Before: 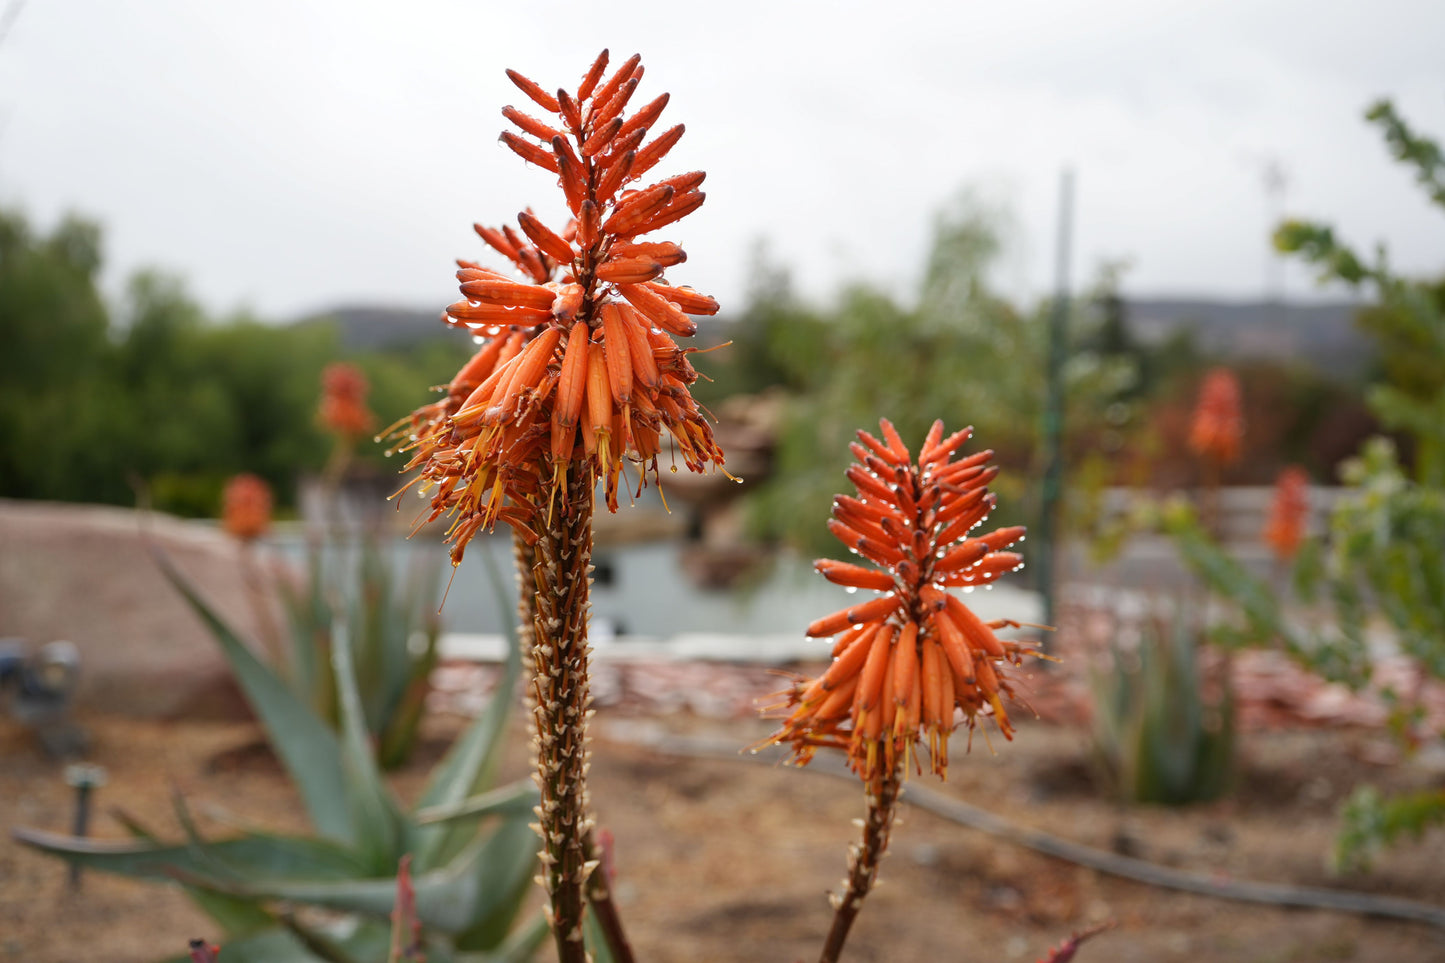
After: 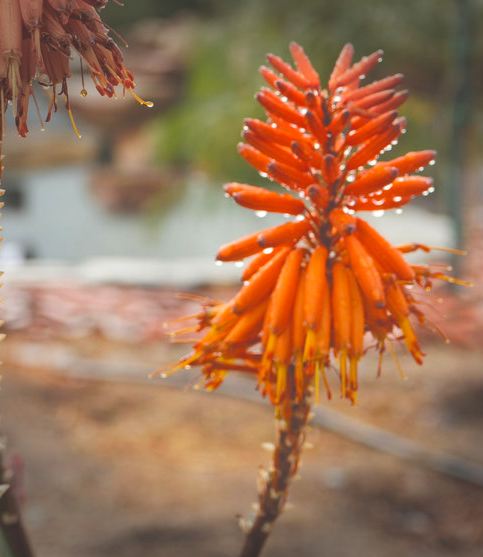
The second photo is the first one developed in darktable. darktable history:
crop: left 40.853%, top 39.055%, right 25.718%, bottom 3.024%
exposure: black level correction -0.027, compensate highlight preservation false
contrast brightness saturation: brightness 0.119
tone equalizer: edges refinement/feathering 500, mask exposure compensation -1.57 EV, preserve details no
vignetting: fall-off start 90.56%, fall-off radius 38.38%, width/height ratio 1.221, shape 1.29
local contrast: detail 109%
color balance rgb: perceptual saturation grading › global saturation 35.966%, perceptual saturation grading › shadows 34.983%
